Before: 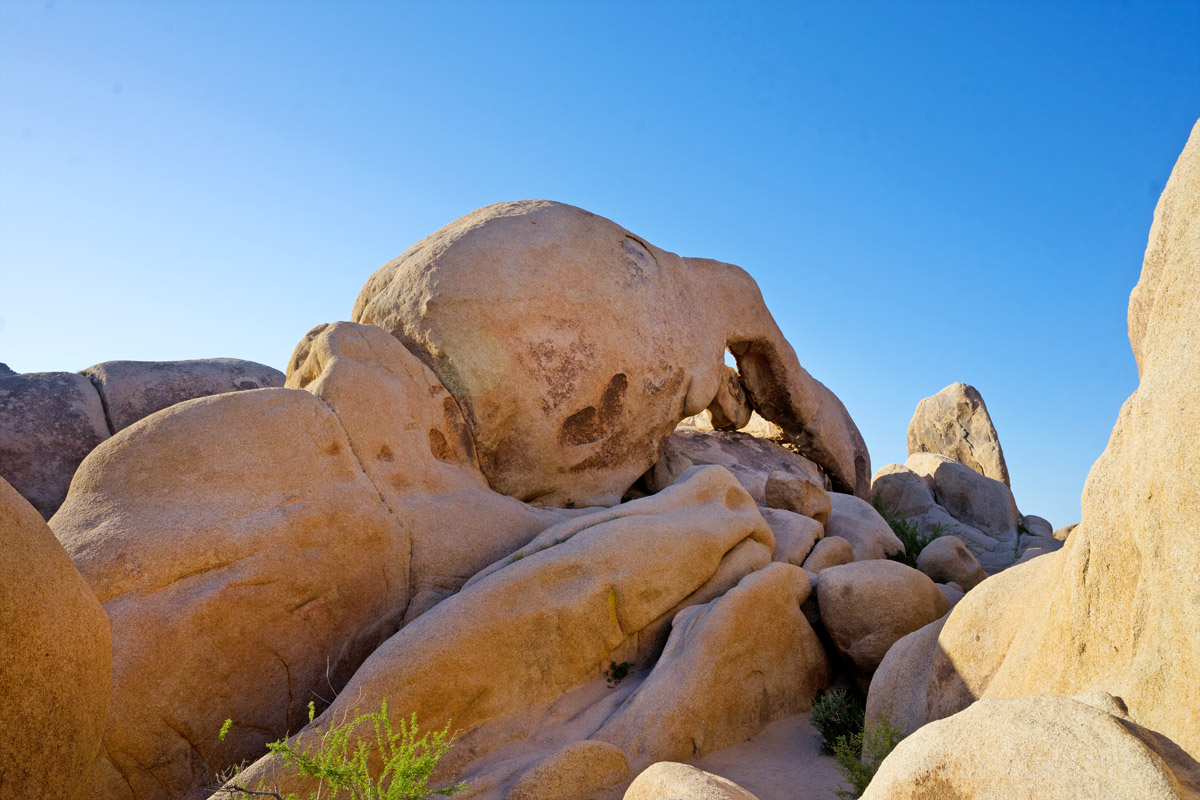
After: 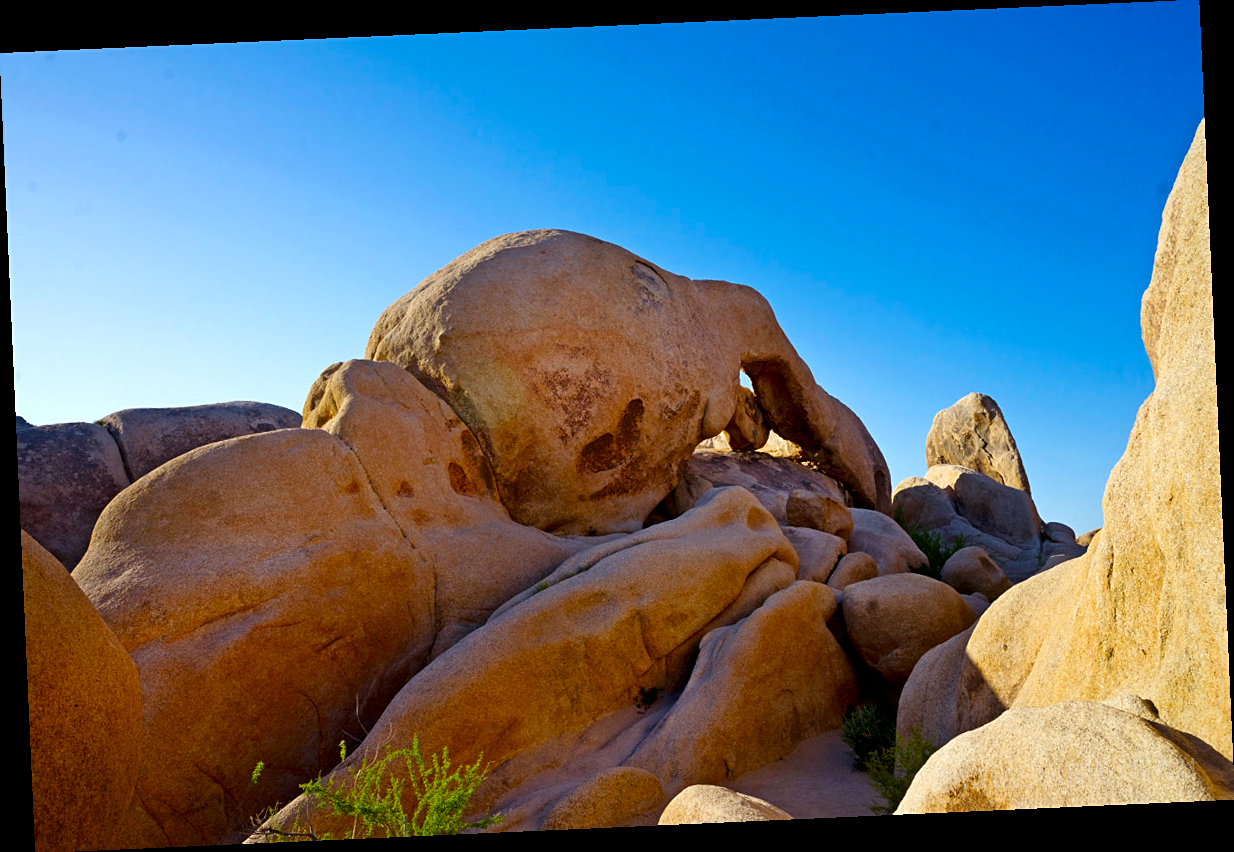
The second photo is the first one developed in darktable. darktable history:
rotate and perspective: rotation -2.56°, automatic cropping off
sharpen: amount 0.2
contrast brightness saturation: brightness -0.2, saturation 0.08
color balance: contrast 6.48%, output saturation 113.3%
